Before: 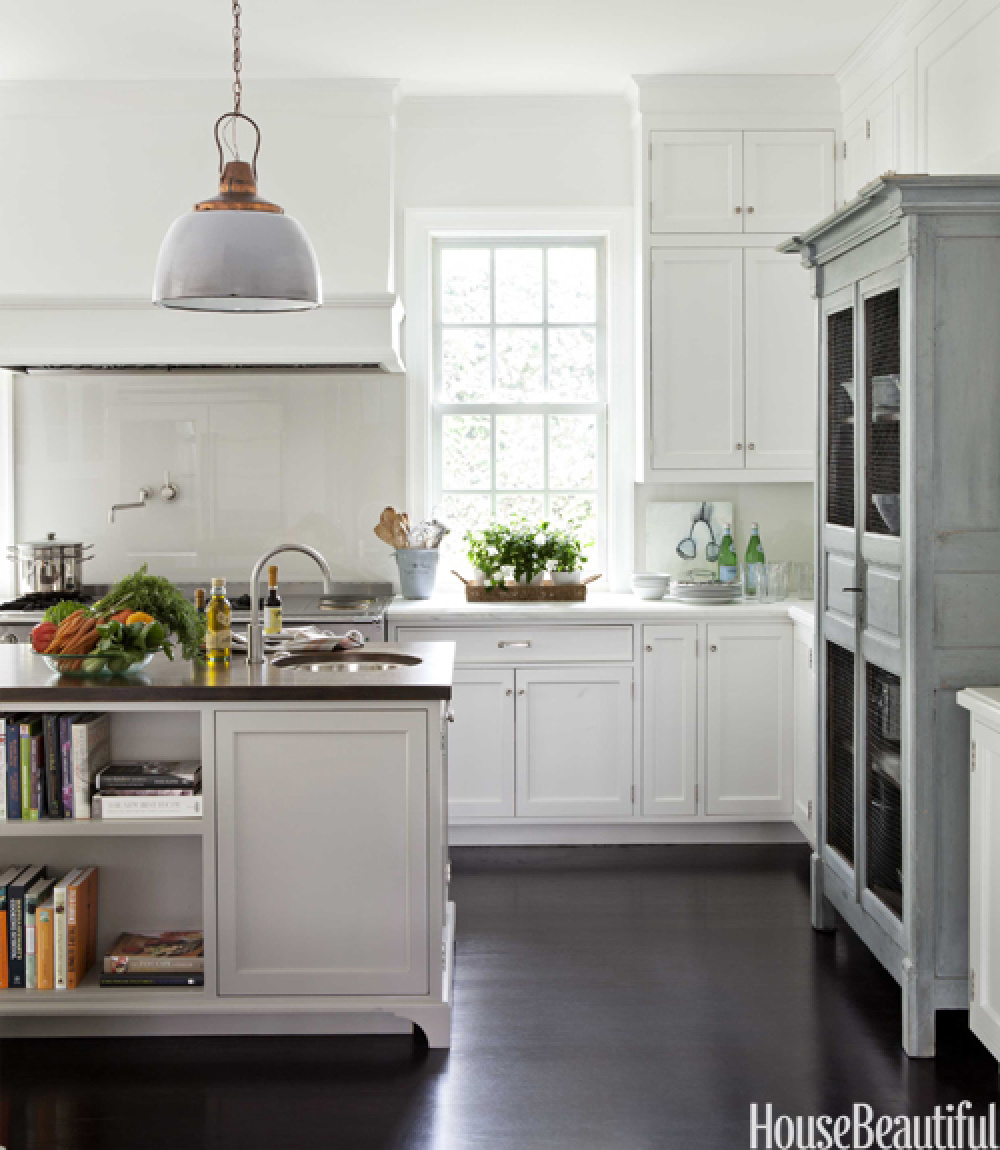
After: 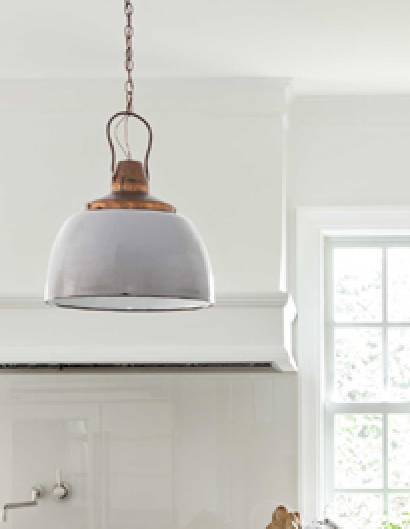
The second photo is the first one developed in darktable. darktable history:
crop and rotate: left 10.817%, top 0.107%, right 48.089%, bottom 53.839%
